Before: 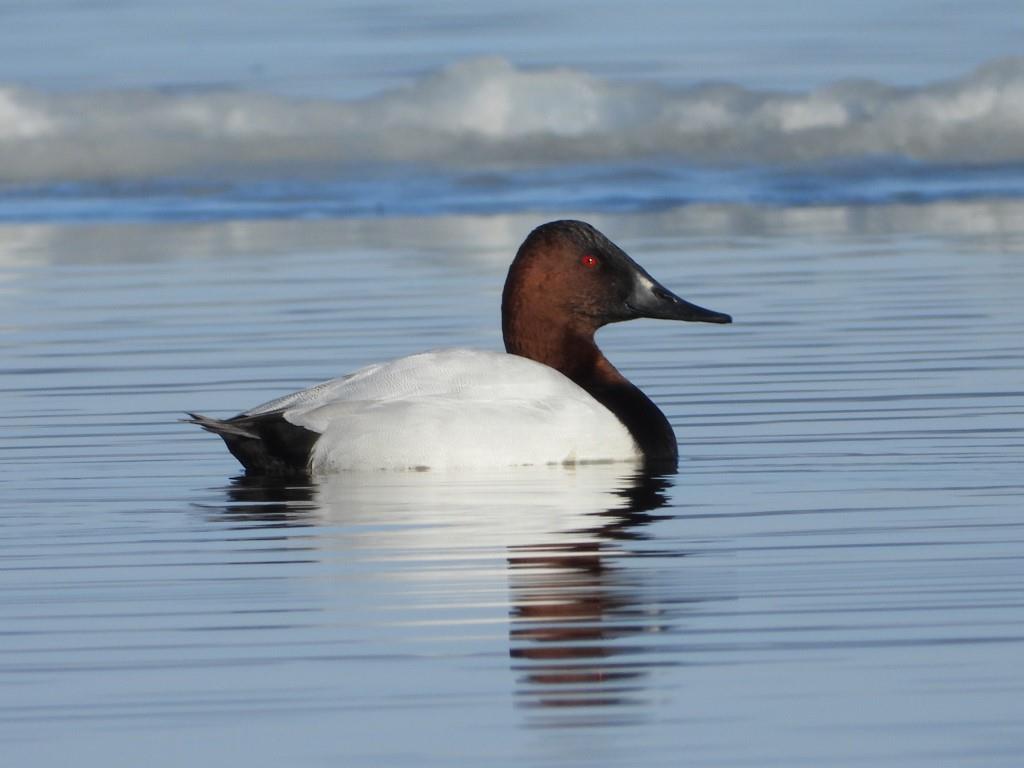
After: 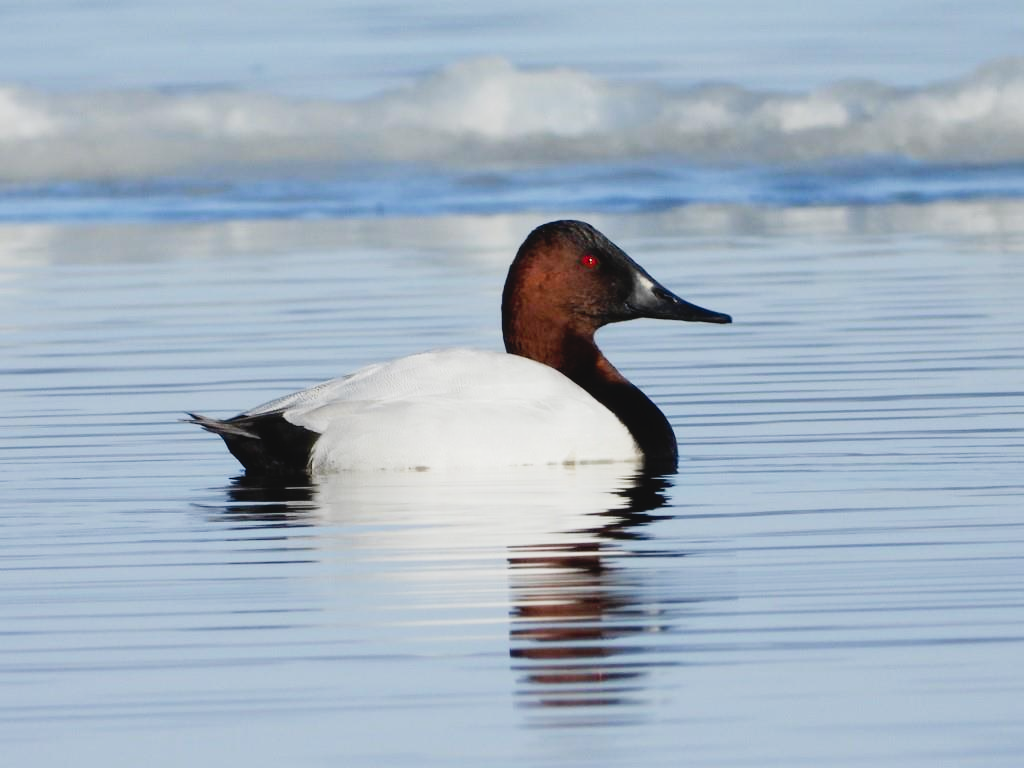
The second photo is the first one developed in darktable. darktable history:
tone curve: curves: ch0 [(0, 0.039) (0.113, 0.081) (0.204, 0.204) (0.498, 0.608) (0.709, 0.819) (0.984, 0.961)]; ch1 [(0, 0) (0.172, 0.123) (0.317, 0.272) (0.414, 0.382) (0.476, 0.479) (0.505, 0.501) (0.528, 0.54) (0.618, 0.647) (0.709, 0.764) (1, 1)]; ch2 [(0, 0) (0.411, 0.424) (0.492, 0.502) (0.521, 0.513) (0.537, 0.57) (0.686, 0.638) (1, 1)], preserve colors none
